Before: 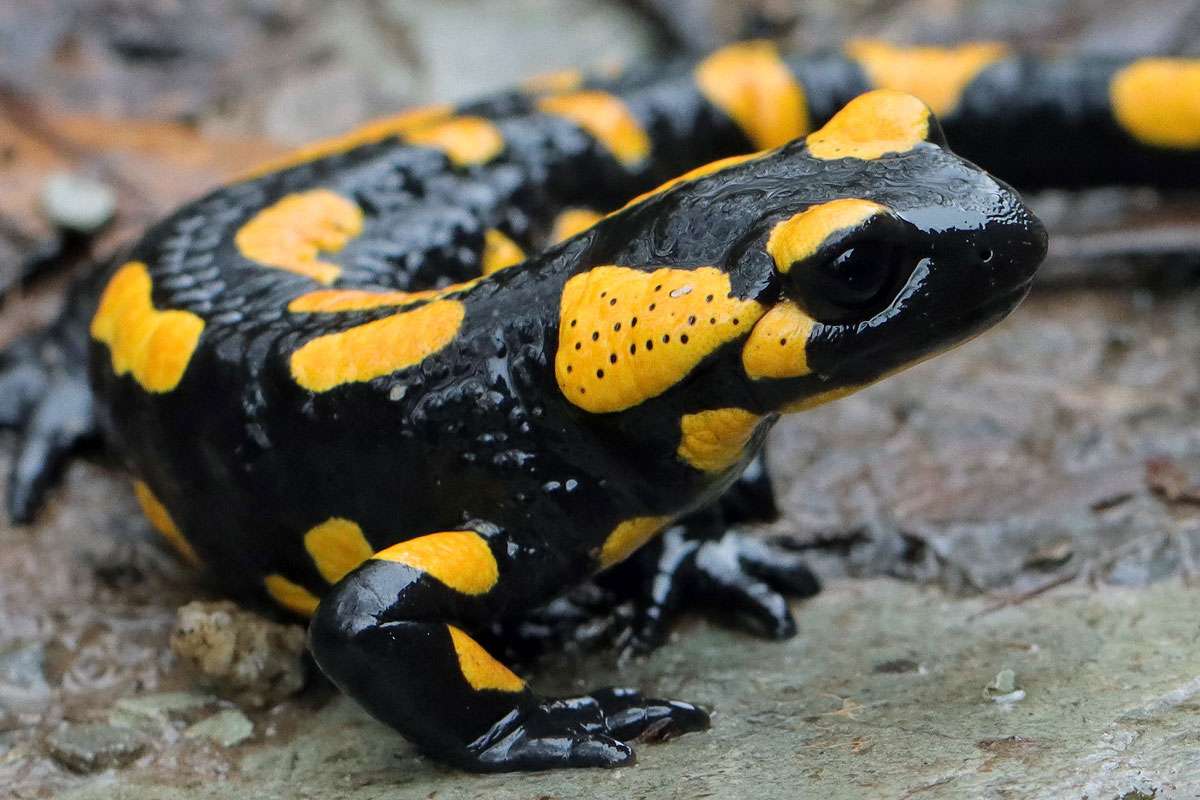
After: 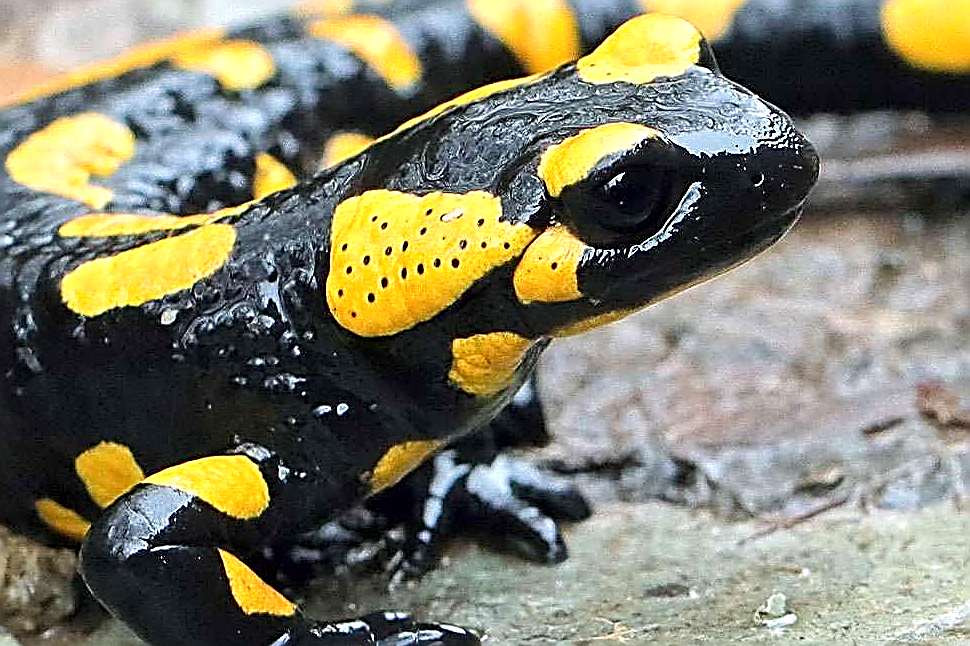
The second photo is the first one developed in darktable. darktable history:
sharpen: amount 1.861
tone equalizer: -8 EV -0.002 EV, -7 EV 0.005 EV, -6 EV -0.009 EV, -5 EV 0.011 EV, -4 EV -0.012 EV, -3 EV 0.007 EV, -2 EV -0.062 EV, -1 EV -0.293 EV, +0 EV -0.582 EV, smoothing diameter 2%, edges refinement/feathering 20, mask exposure compensation -1.57 EV, filter diffusion 5
exposure: exposure 1 EV, compensate highlight preservation false
crop: left 19.159%, top 9.58%, bottom 9.58%
